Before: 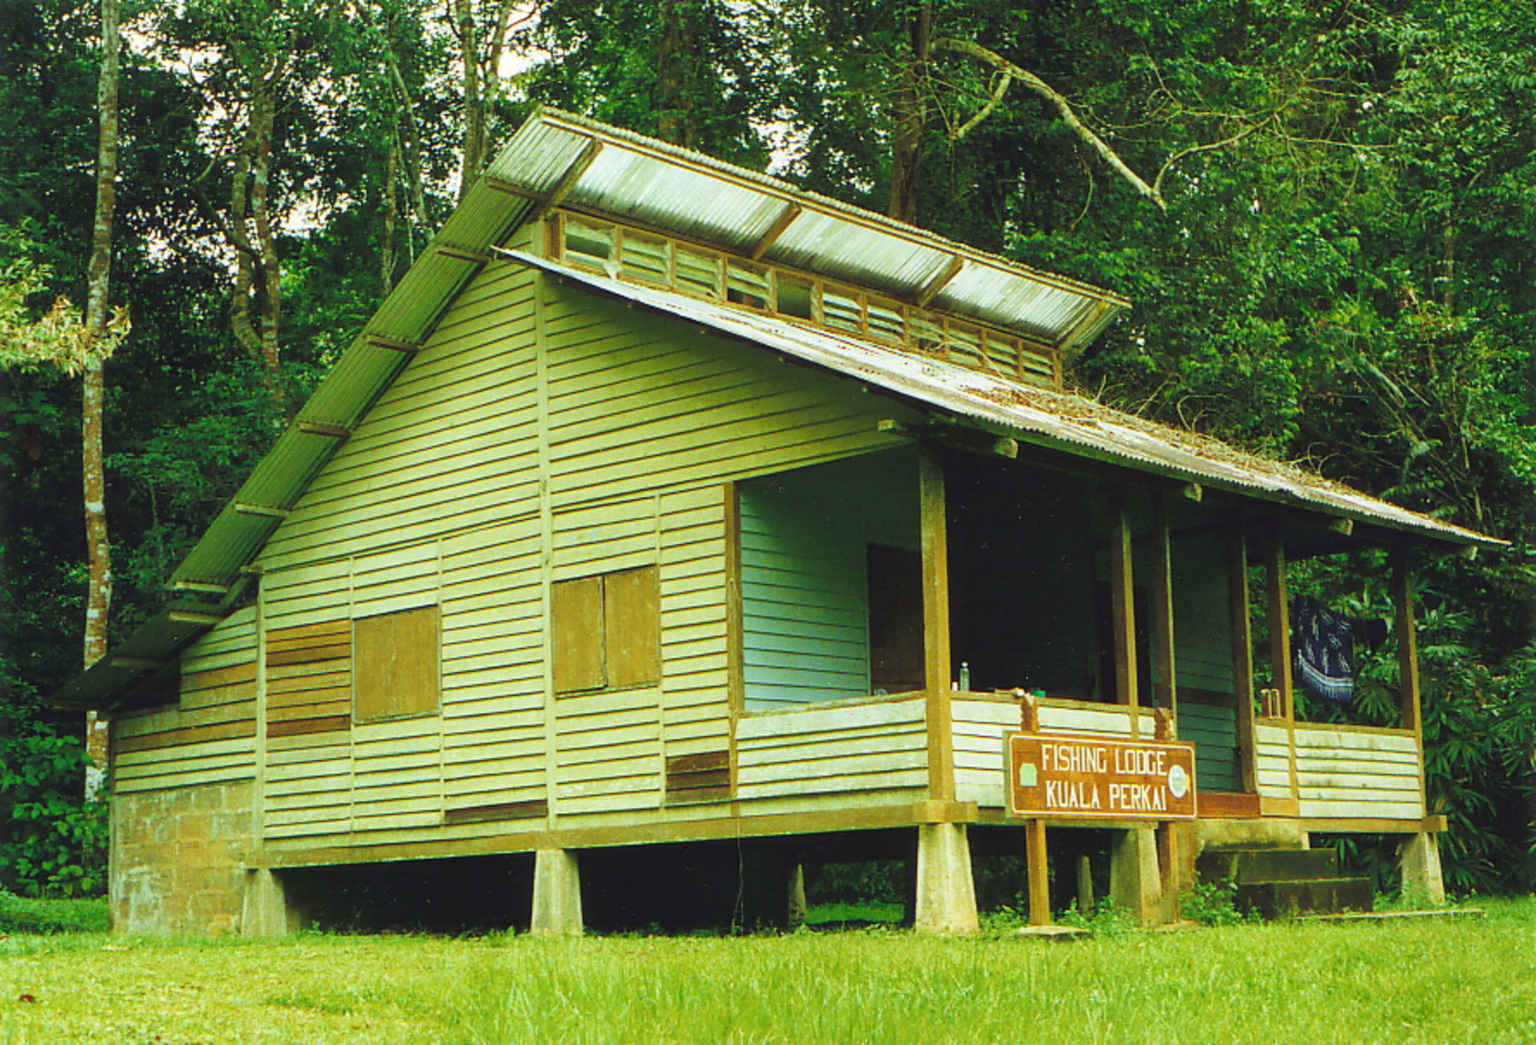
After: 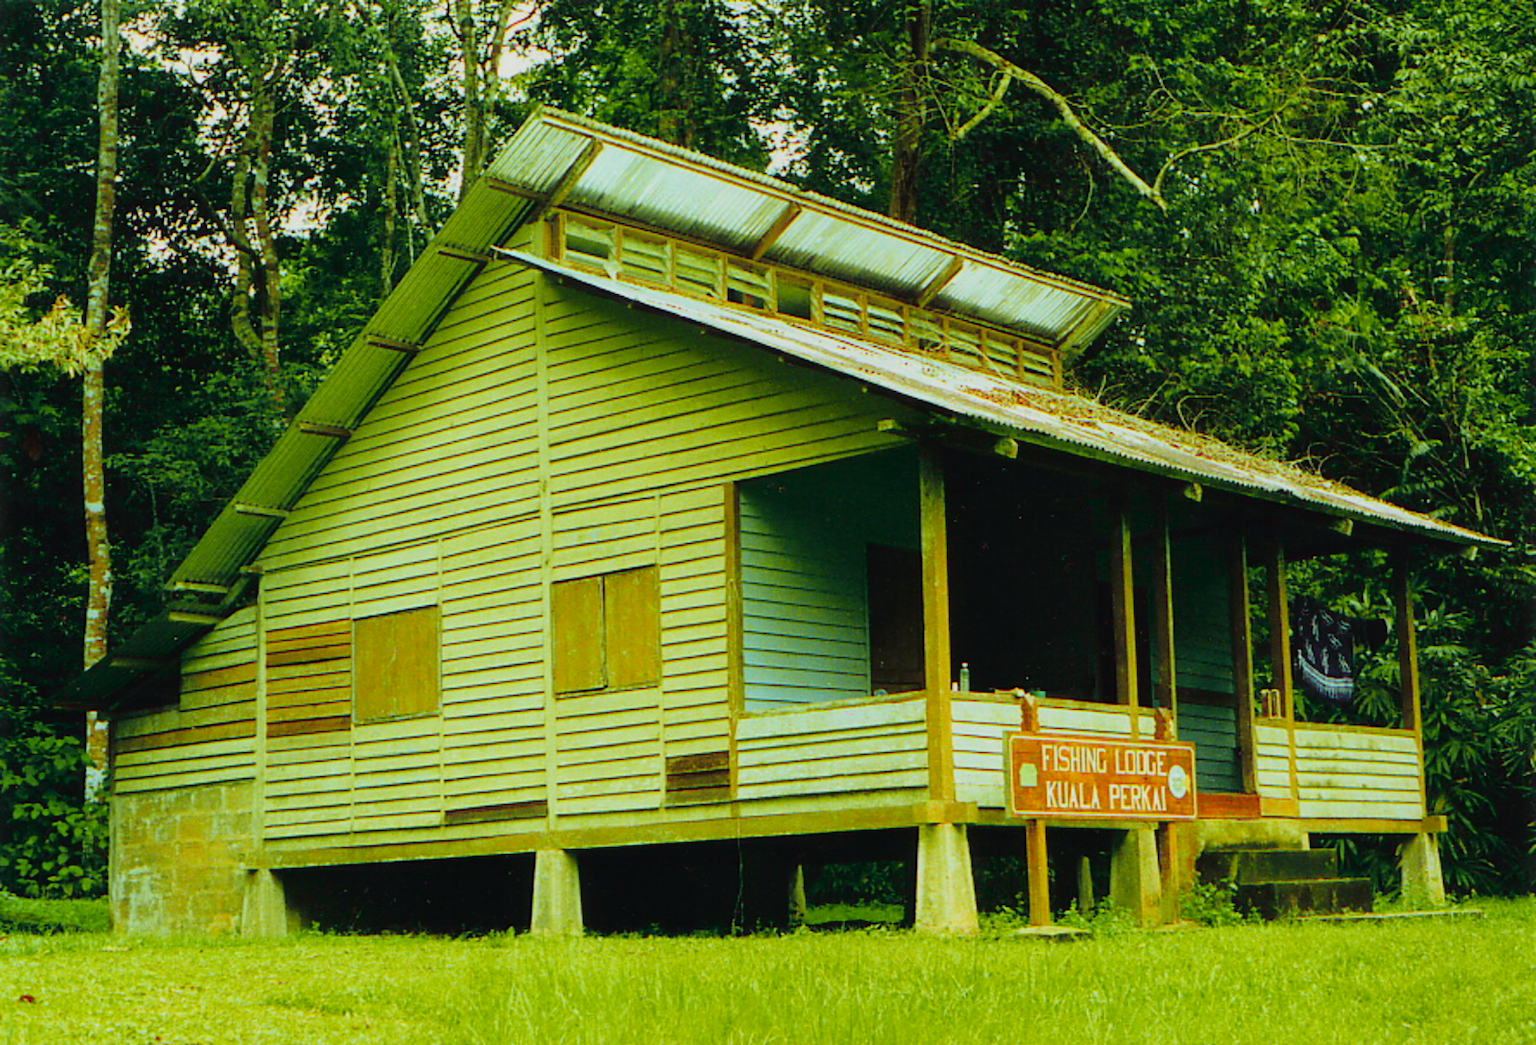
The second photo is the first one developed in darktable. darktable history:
tone curve: curves: ch0 [(0, 0) (0.135, 0.09) (0.326, 0.386) (0.489, 0.573) (0.663, 0.749) (0.854, 0.897) (1, 0.974)]; ch1 [(0, 0) (0.366, 0.367) (0.475, 0.453) (0.494, 0.493) (0.504, 0.497) (0.544, 0.569) (0.562, 0.605) (0.622, 0.694) (1, 1)]; ch2 [(0, 0) (0.333, 0.346) (0.375, 0.375) (0.424, 0.43) (0.476, 0.492) (0.502, 0.503) (0.533, 0.534) (0.572, 0.603) (0.605, 0.656) (0.641, 0.709) (1, 1)], color space Lab, independent channels, preserve colors none
exposure: exposure -0.582 EV, compensate highlight preservation false
